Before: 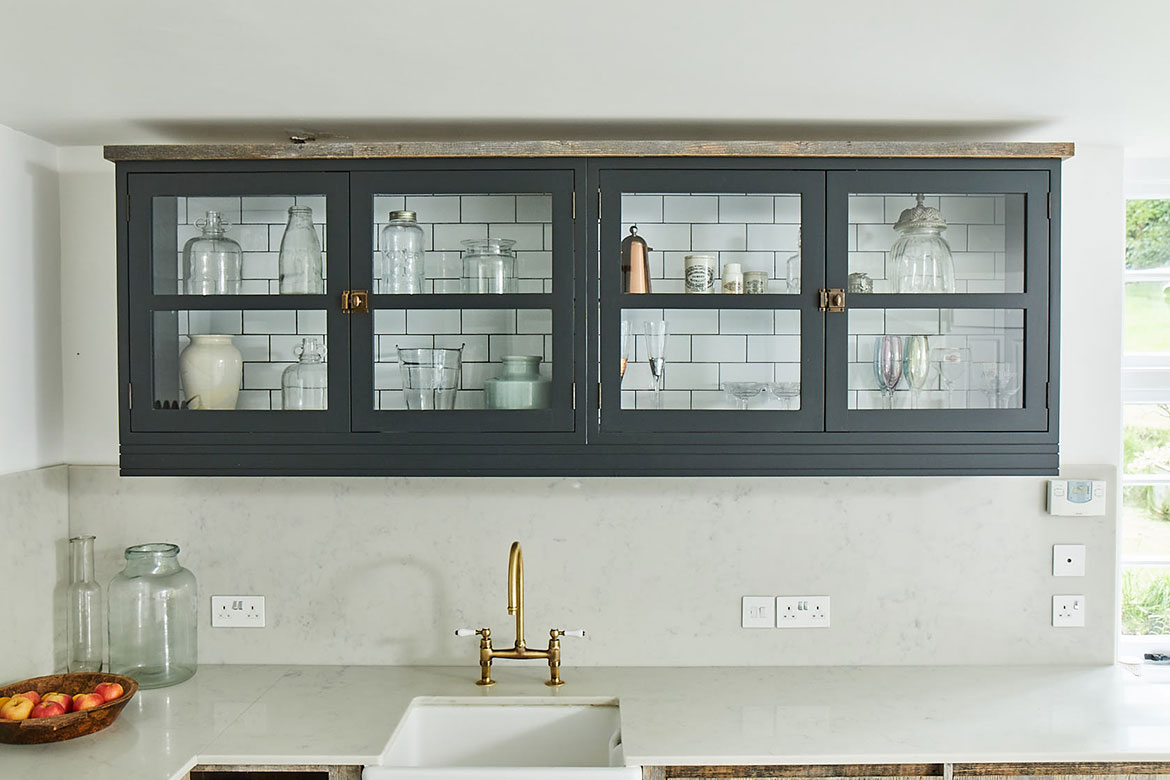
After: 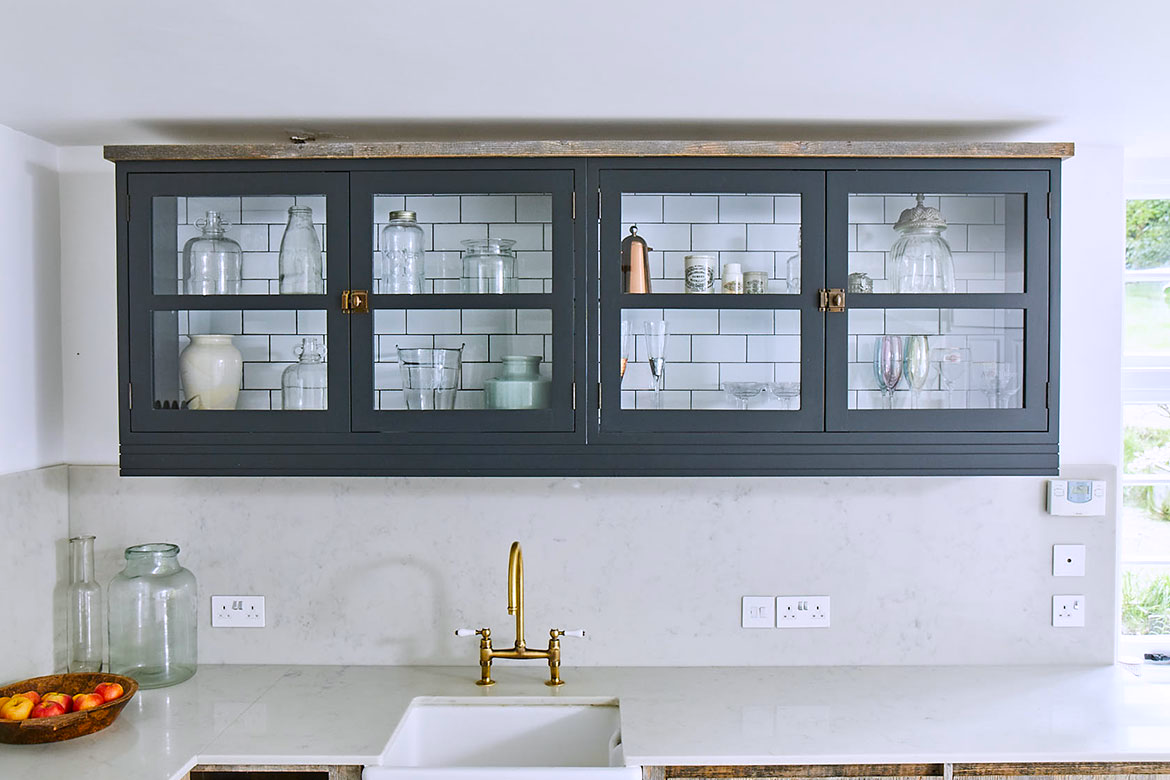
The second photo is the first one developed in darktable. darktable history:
white balance: red 1.004, blue 1.096
color balance: output saturation 120%
